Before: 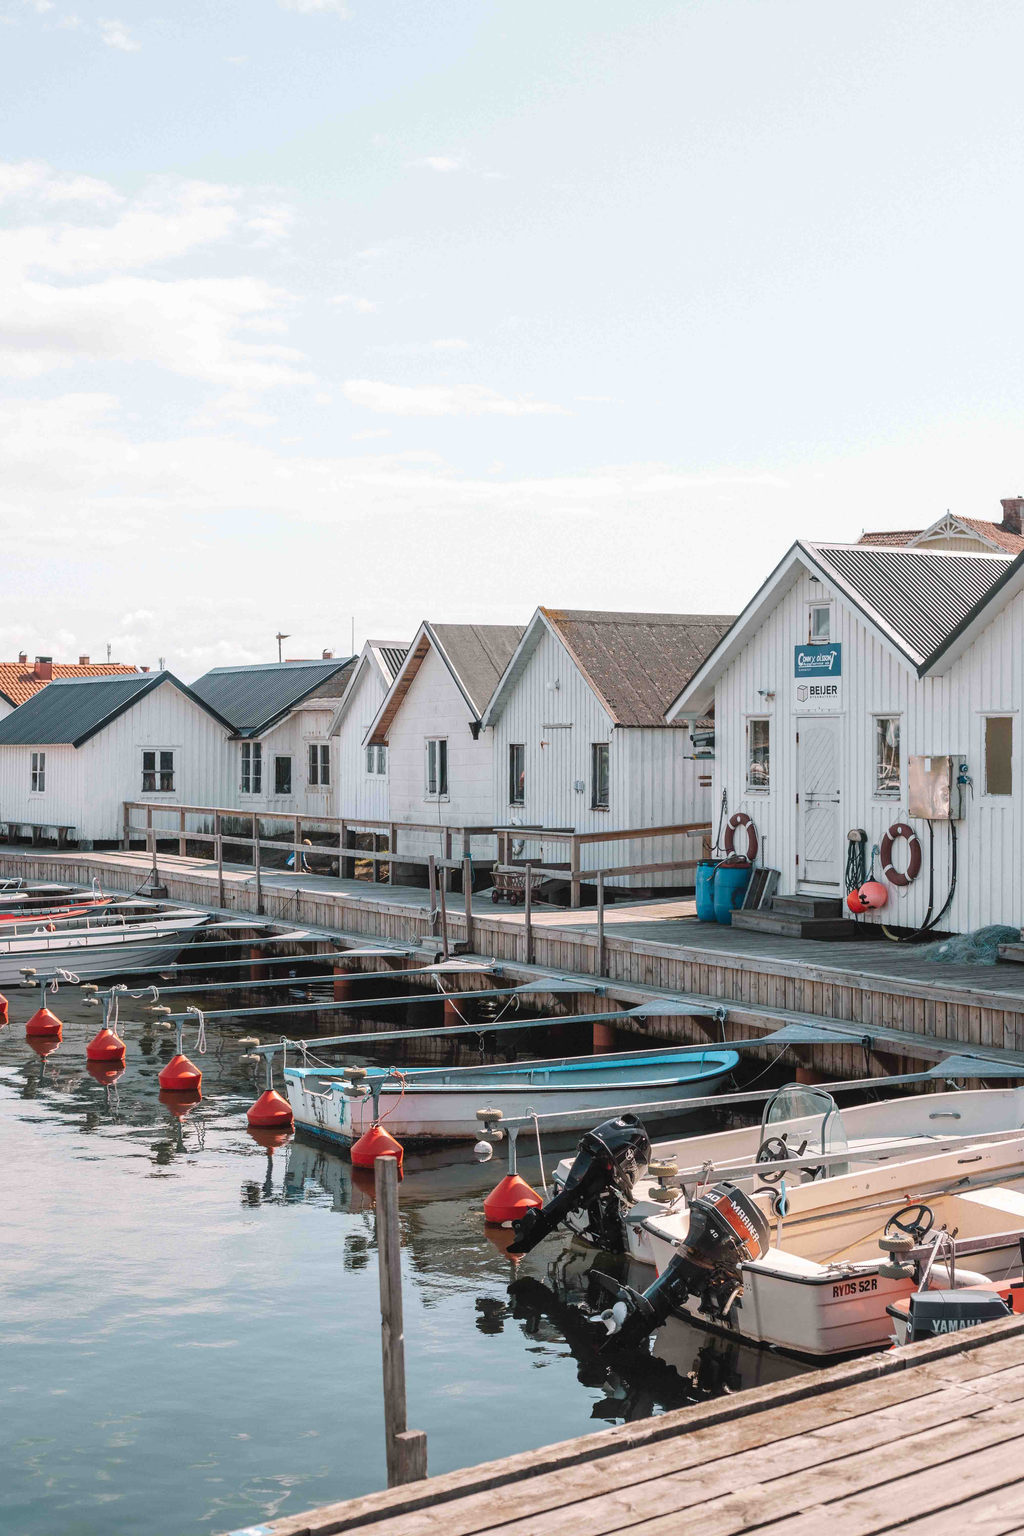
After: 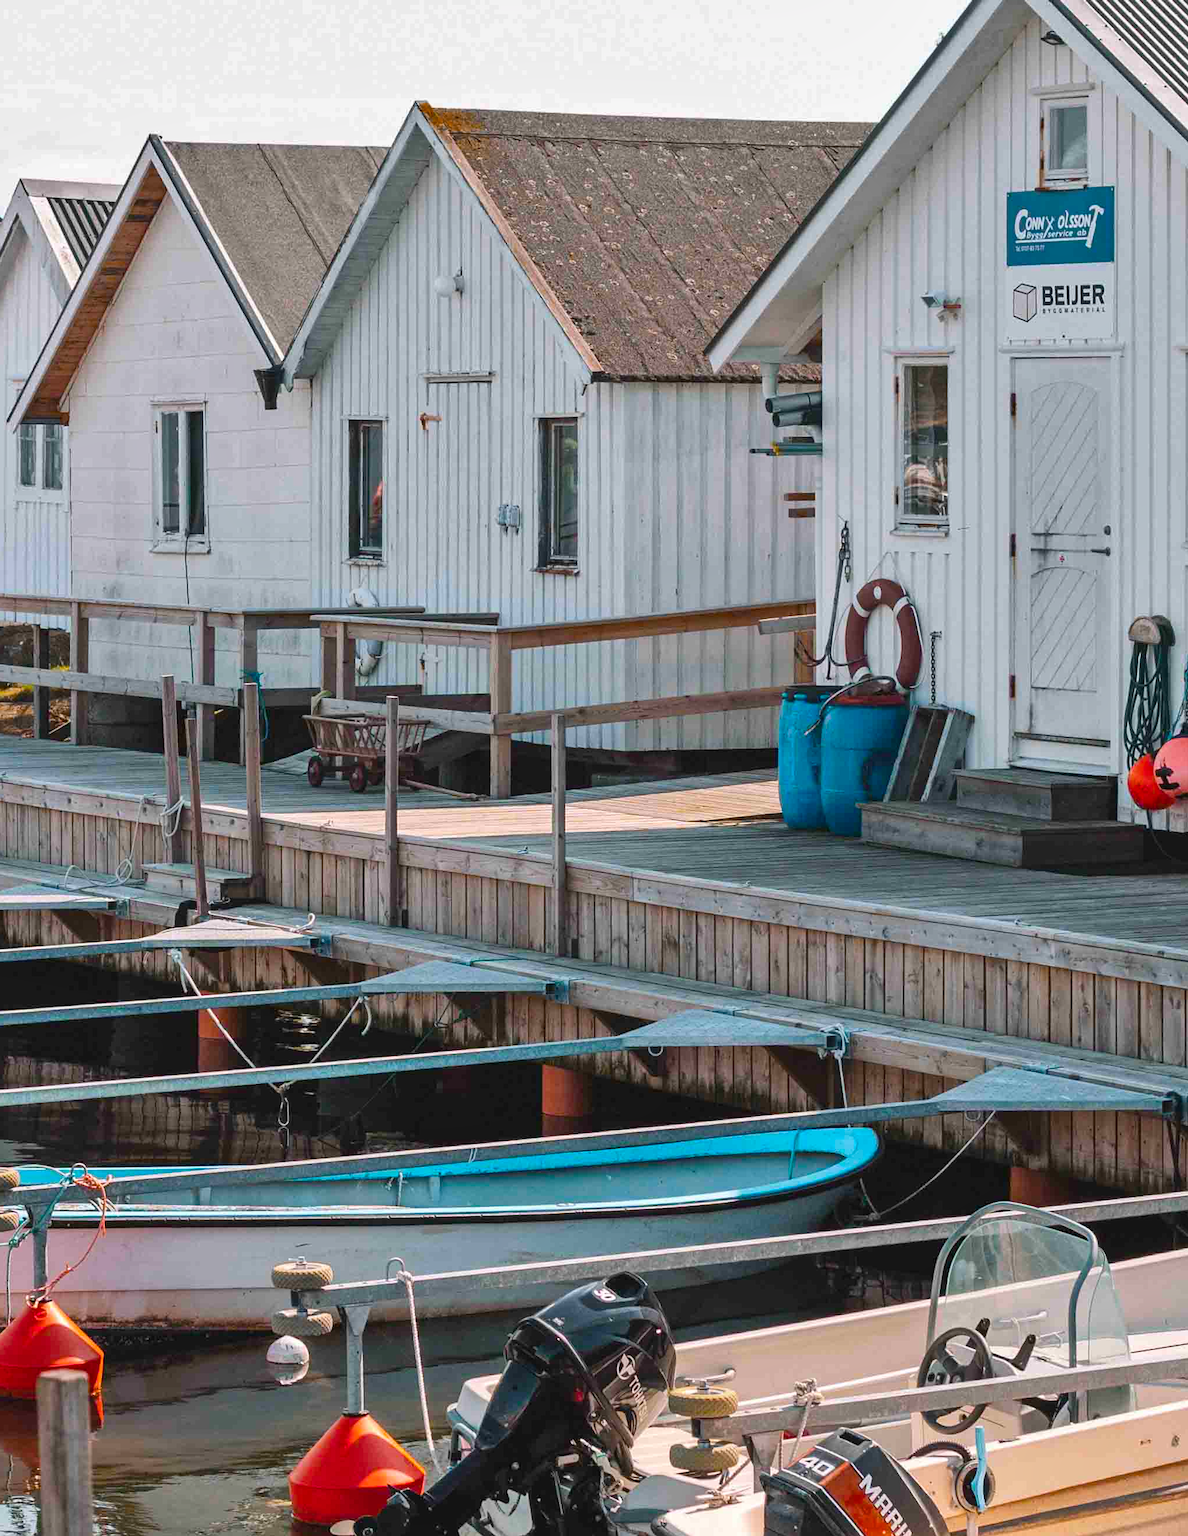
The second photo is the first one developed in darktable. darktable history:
color balance rgb: linear chroma grading › global chroma 15%, perceptual saturation grading › global saturation 30%
shadows and highlights: shadows color adjustment 97.66%, soften with gaussian
crop: left 35.03%, top 36.625%, right 14.663%, bottom 20.057%
